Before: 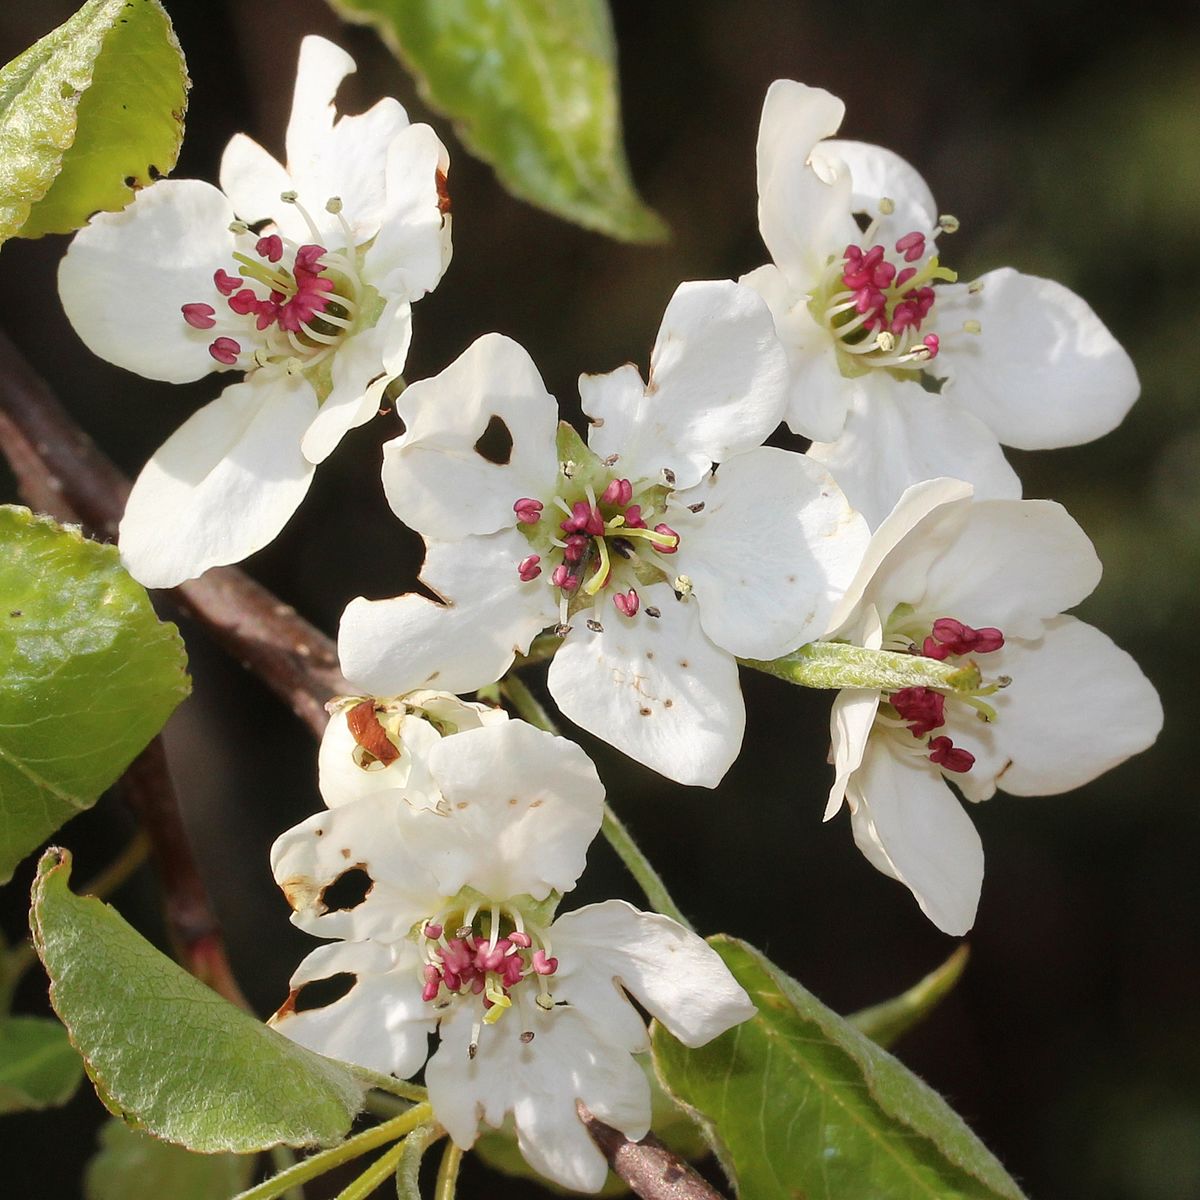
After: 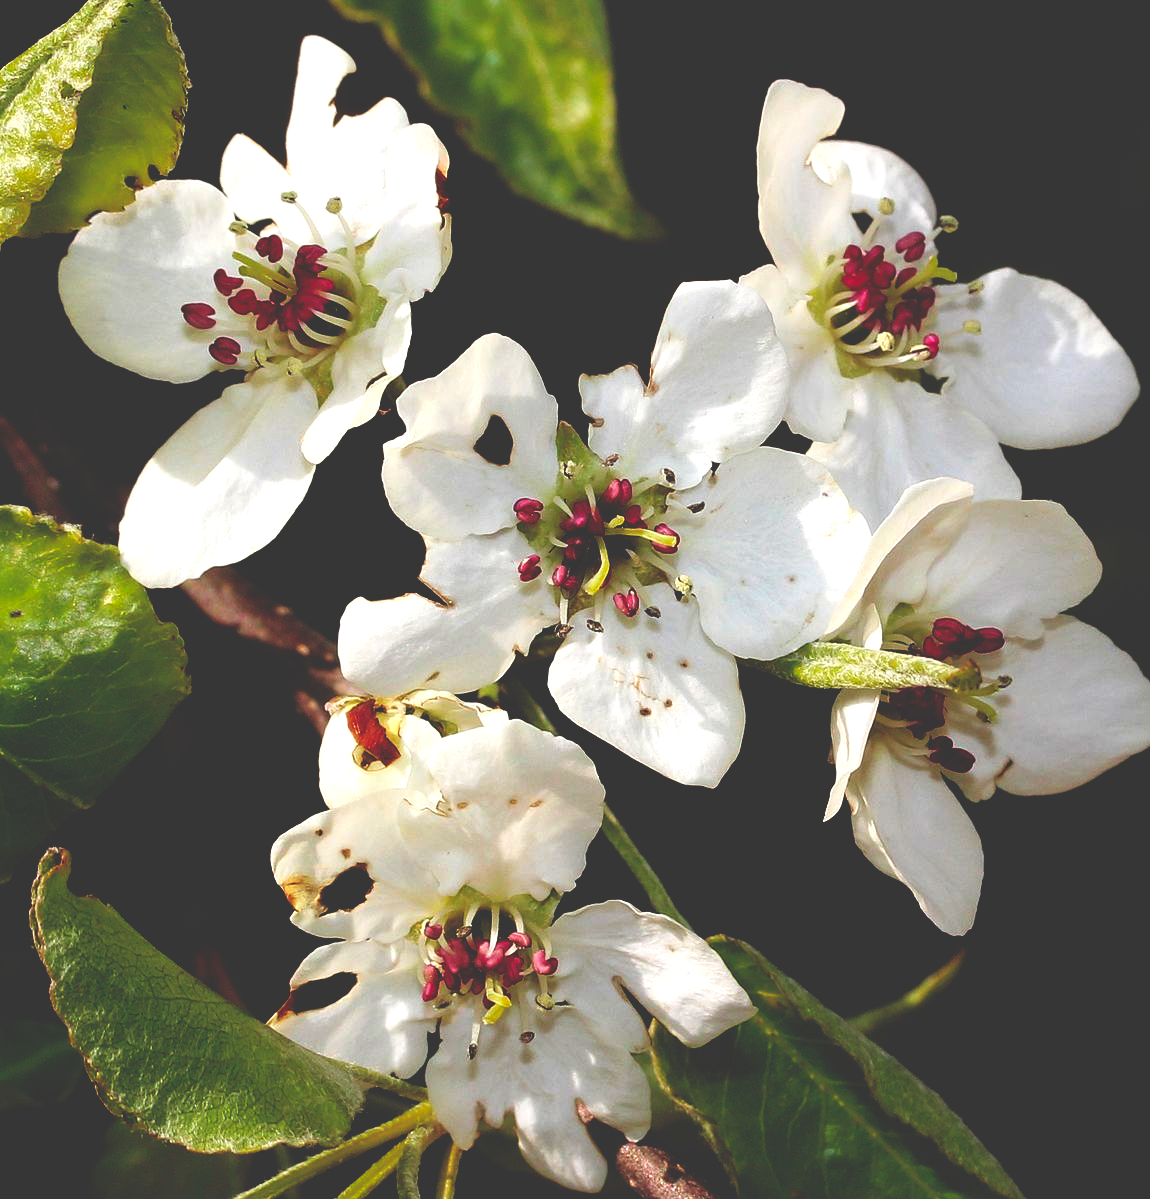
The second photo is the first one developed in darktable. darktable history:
crop: right 4.126%, bottom 0.031%
base curve: curves: ch0 [(0, 0.036) (0.083, 0.04) (0.804, 1)], preserve colors none
